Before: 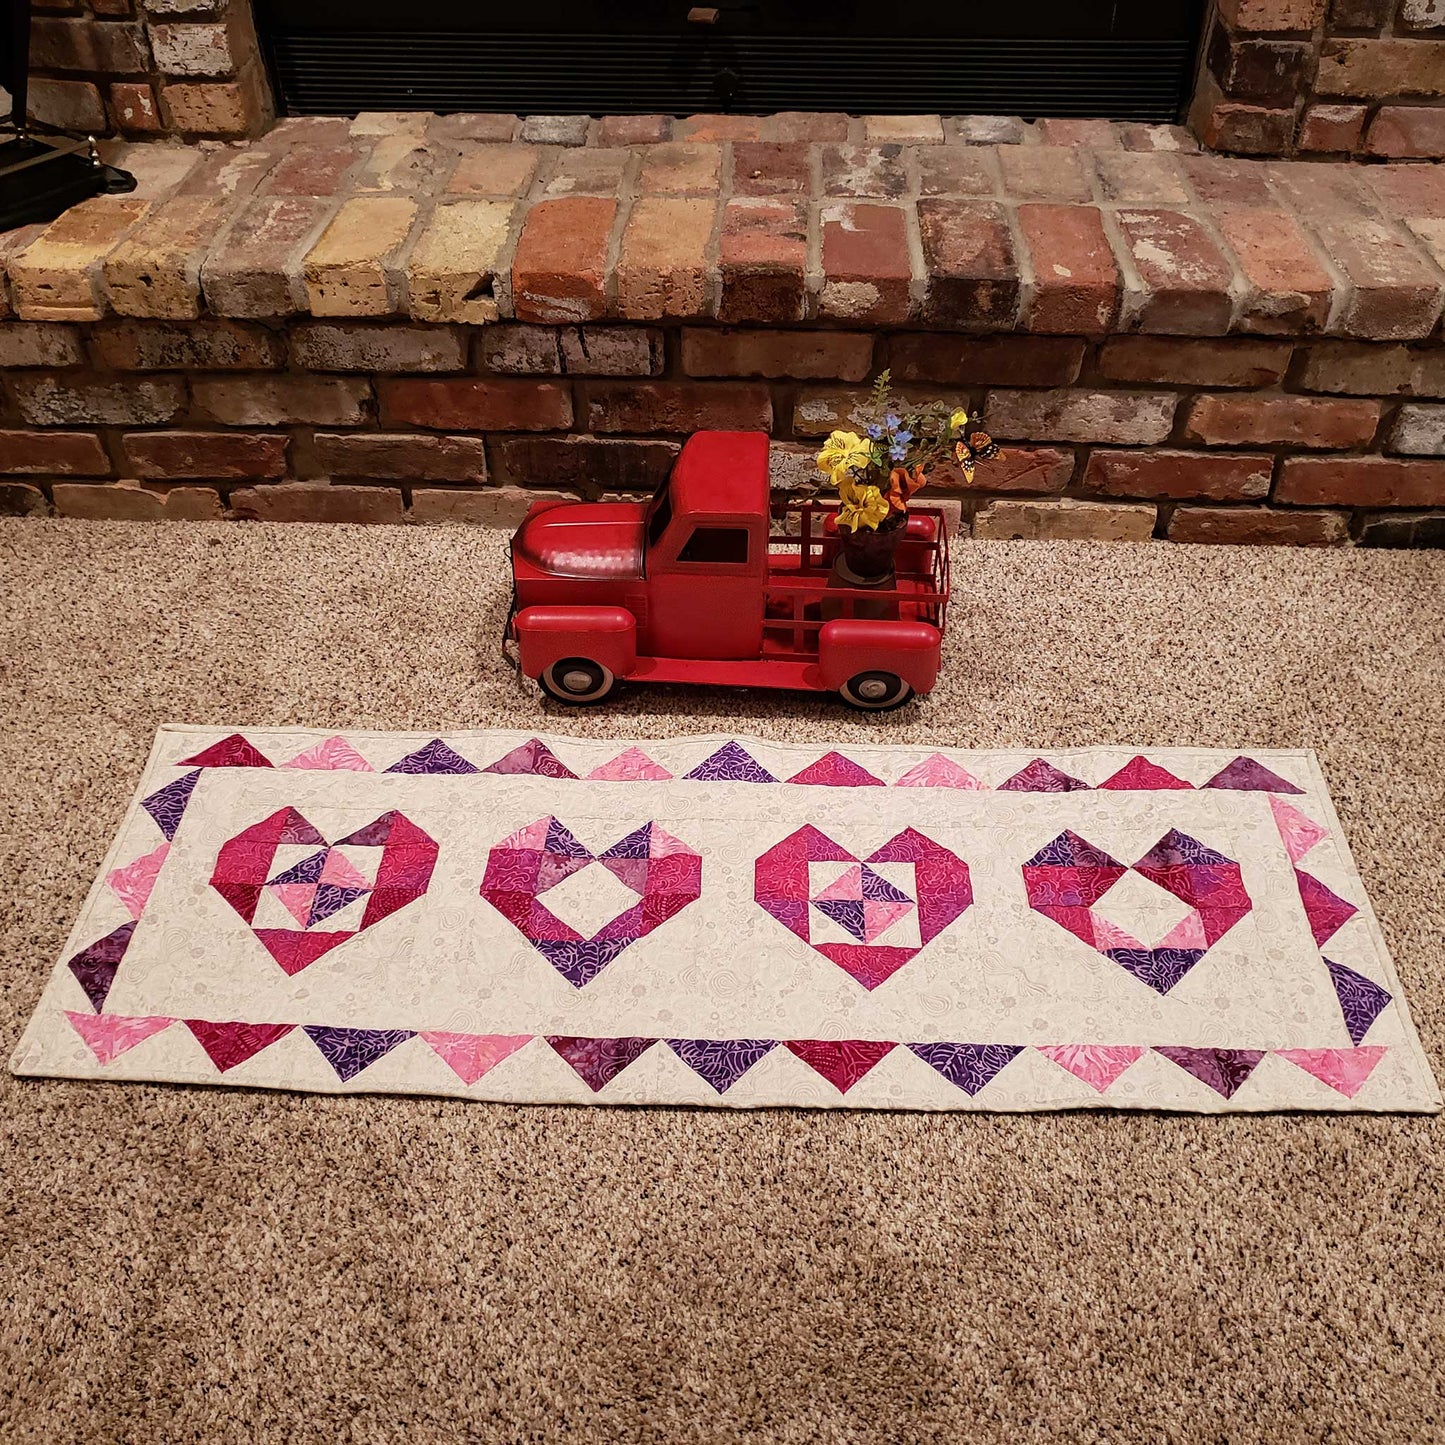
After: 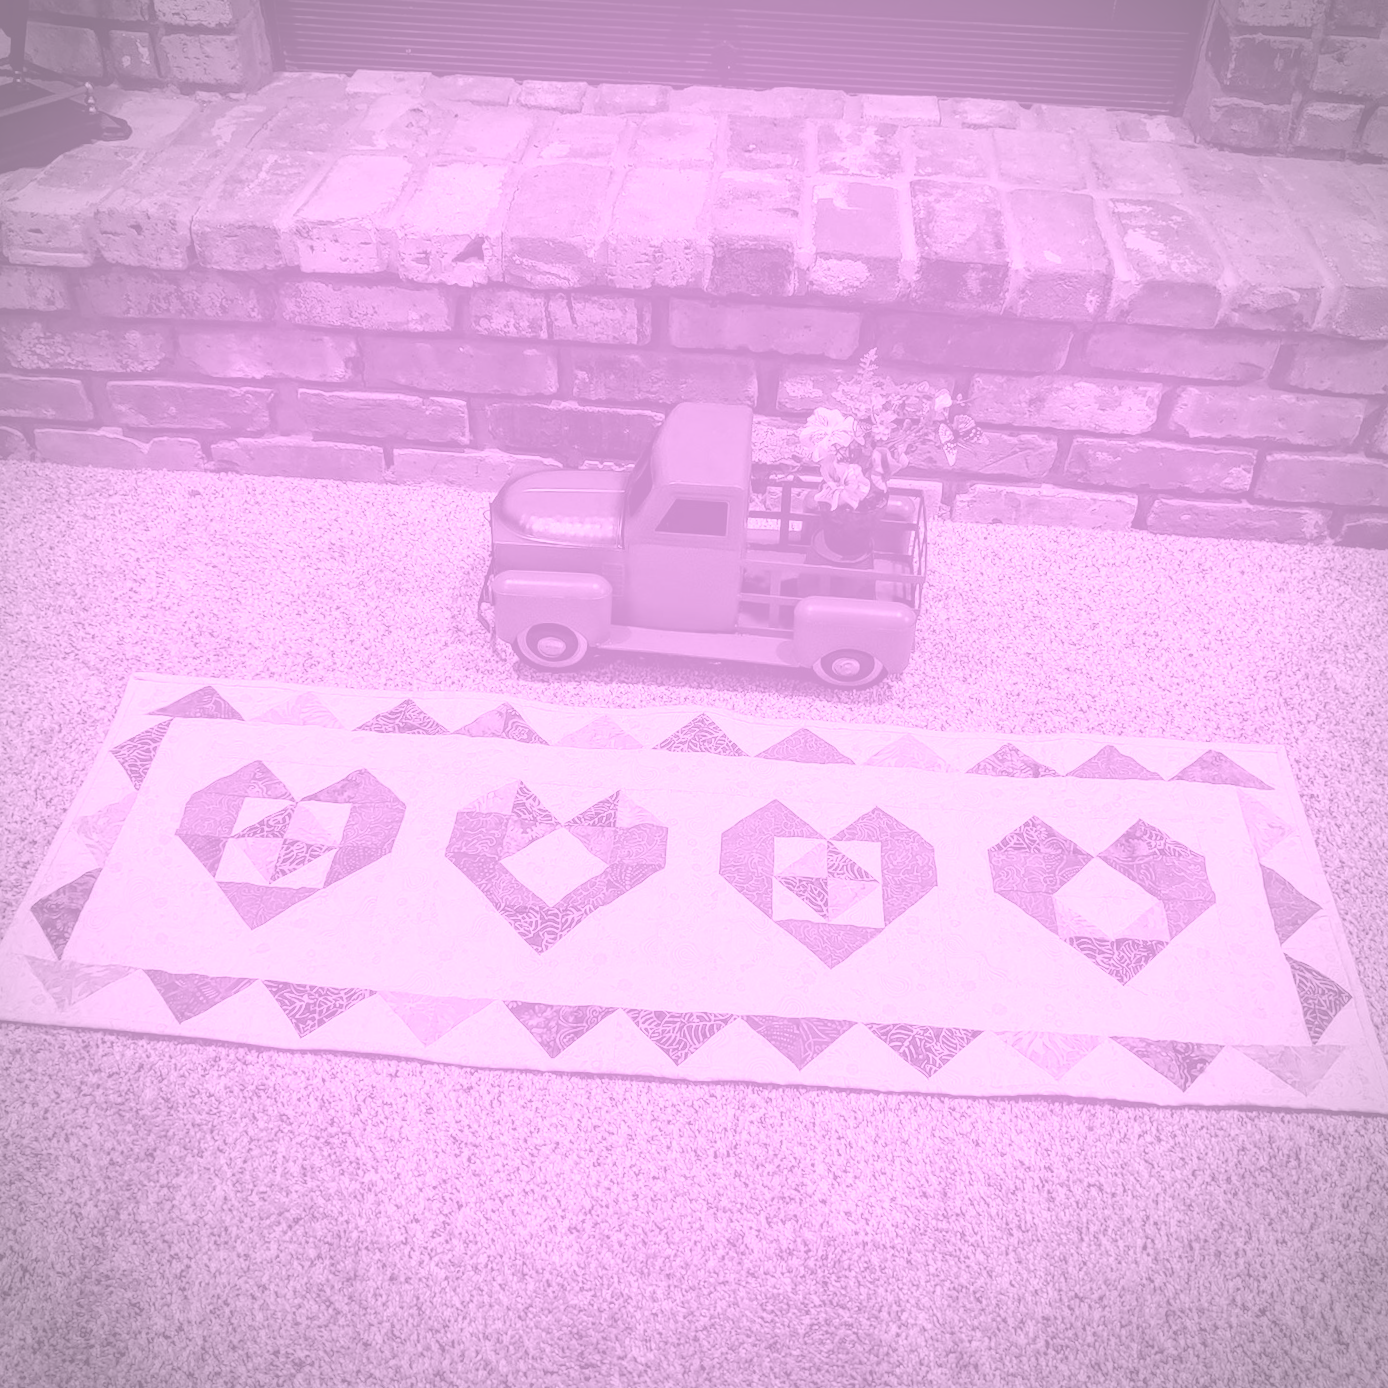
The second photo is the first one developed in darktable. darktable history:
exposure: compensate exposure bias true, compensate highlight preservation false
color correction: saturation 1.32
vignetting: automatic ratio true
crop and rotate: angle -2.38°
colorize: hue 331.2°, saturation 75%, source mix 30.28%, lightness 70.52%, version 1
local contrast: on, module defaults
color balance rgb: linear chroma grading › global chroma 18.9%, perceptual saturation grading › global saturation 20%, perceptual saturation grading › highlights -25%, perceptual saturation grading › shadows 50%, global vibrance 18.93%
